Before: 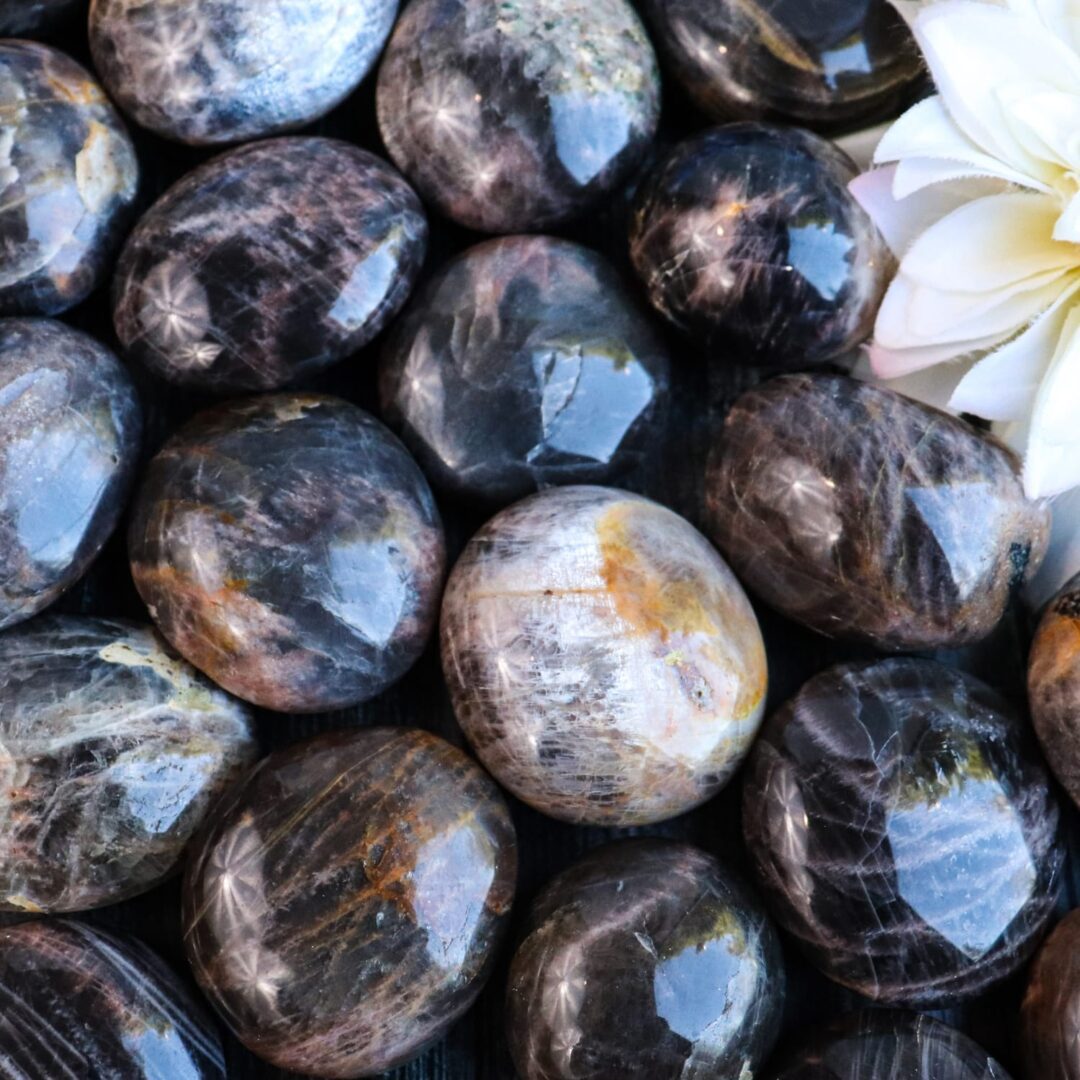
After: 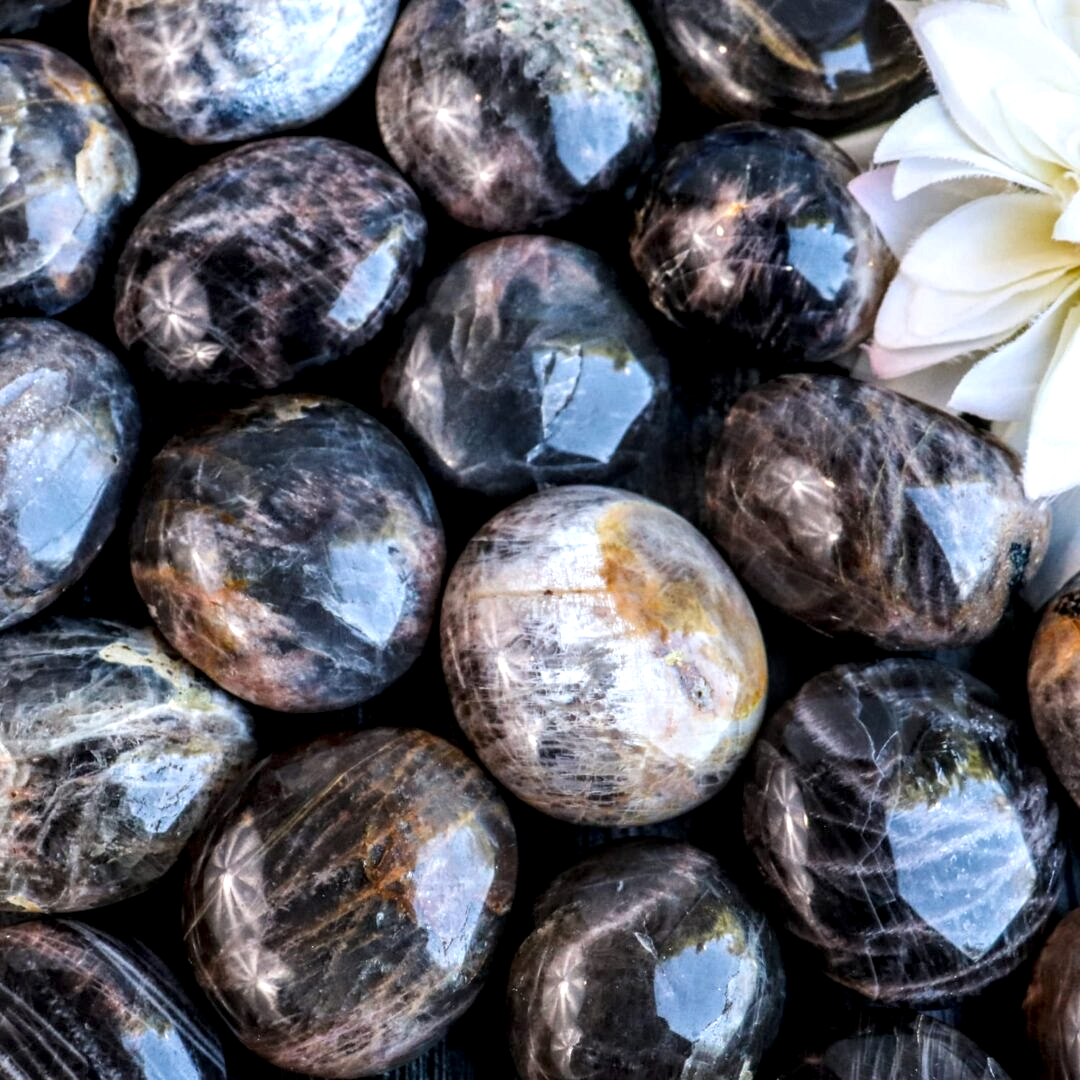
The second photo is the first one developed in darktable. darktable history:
local contrast: detail 154%
